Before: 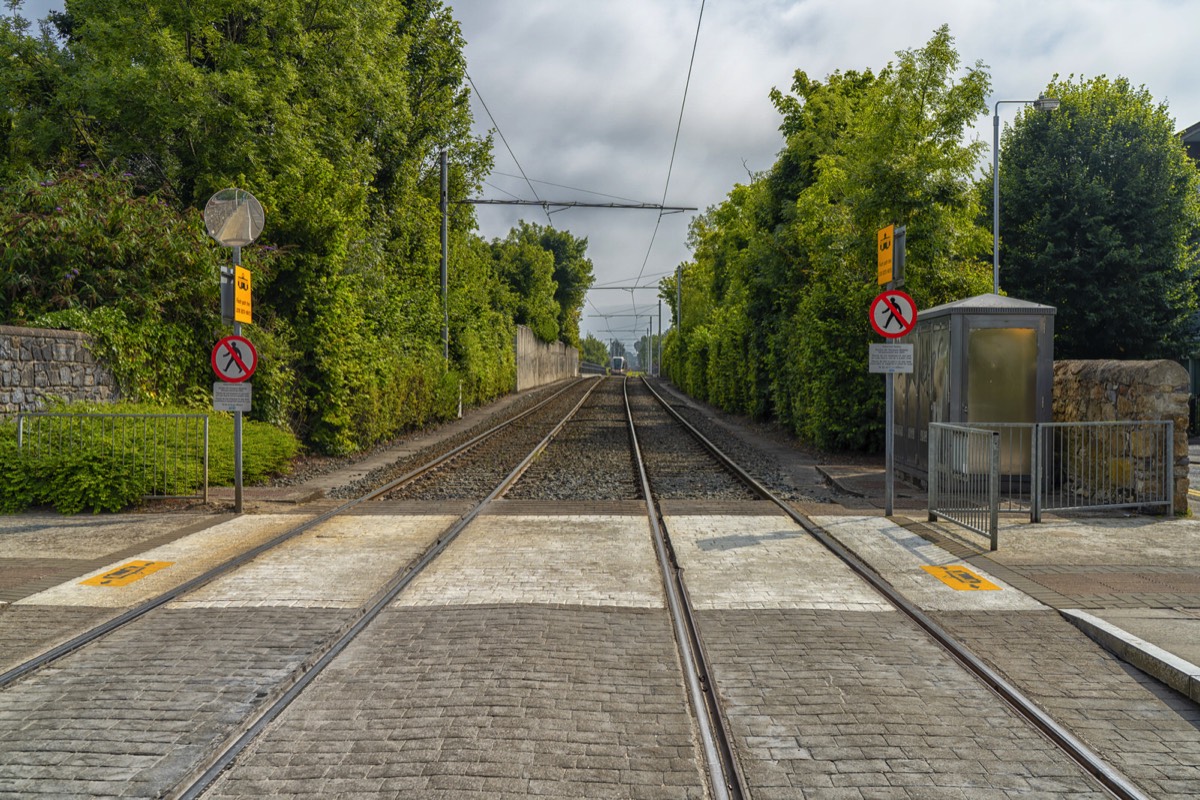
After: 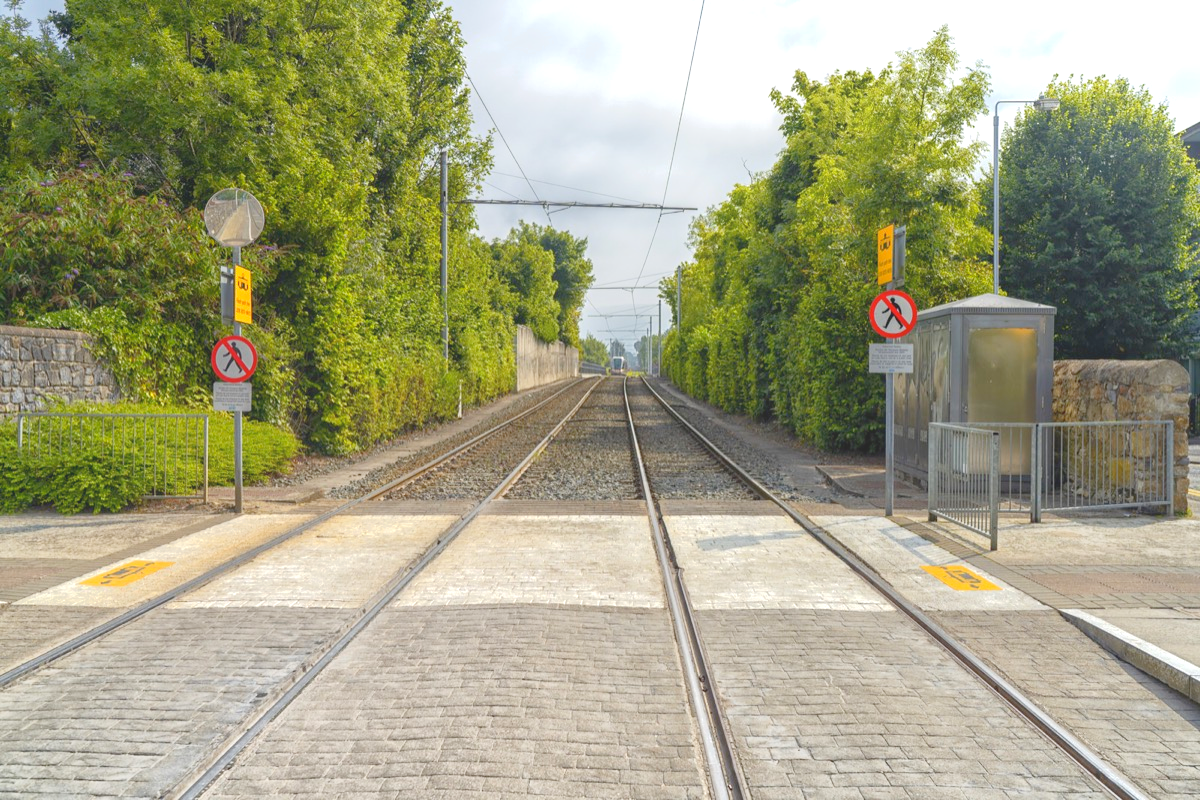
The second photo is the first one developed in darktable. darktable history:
local contrast: detail 71%
exposure: black level correction 0, exposure 0.695 EV, compensate highlight preservation false
shadows and highlights: shadows -0.45, highlights 39.1
